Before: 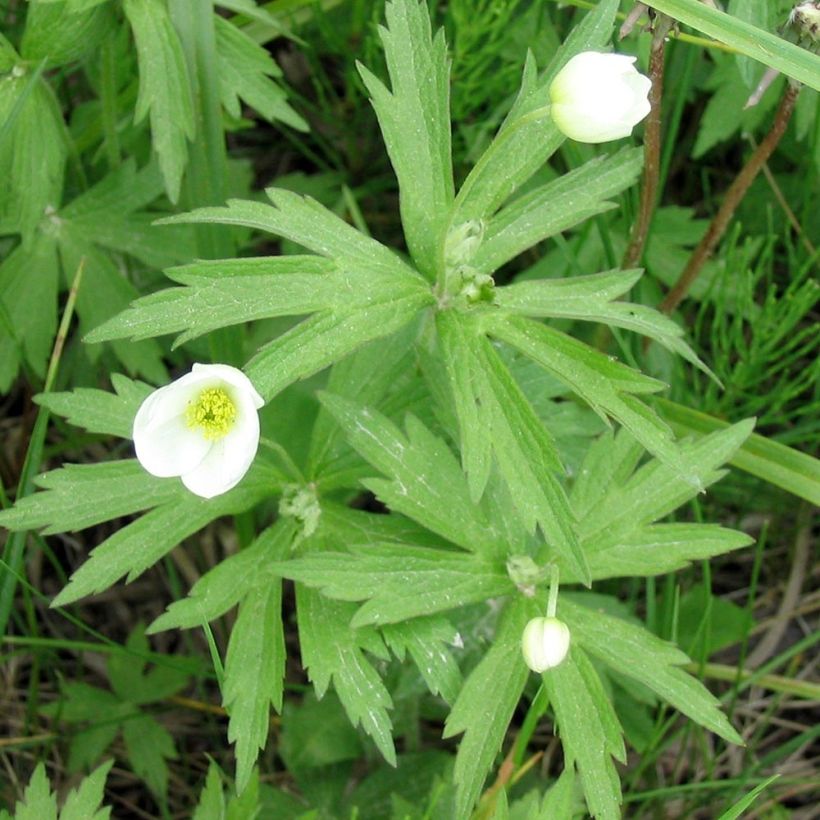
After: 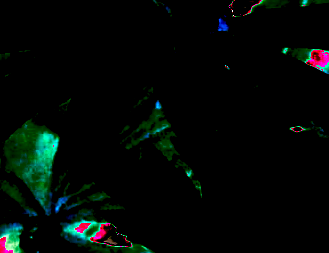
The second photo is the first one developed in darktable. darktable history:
sharpen: on, module defaults
exposure: black level correction 0.008, exposure 0.979 EV, compensate highlight preservation false
contrast equalizer: octaves 7, y [[0.502, 0.505, 0.512, 0.529, 0.564, 0.588], [0.5 ×6], [0.502, 0.505, 0.512, 0.529, 0.564, 0.588], [0, 0.001, 0.001, 0.004, 0.008, 0.011], [0, 0.001, 0.001, 0.004, 0.008, 0.011]], mix -1
white balance: red 8, blue 8
rotate and perspective: rotation -1°, crop left 0.011, crop right 0.989, crop top 0.025, crop bottom 0.975
shadows and highlights: shadows 60, soften with gaussian
color correction: highlights a* 1.12, highlights b* 24.26, shadows a* 15.58, shadows b* 24.26
crop: left 31.751%, top 32.172%, right 27.8%, bottom 35.83%
